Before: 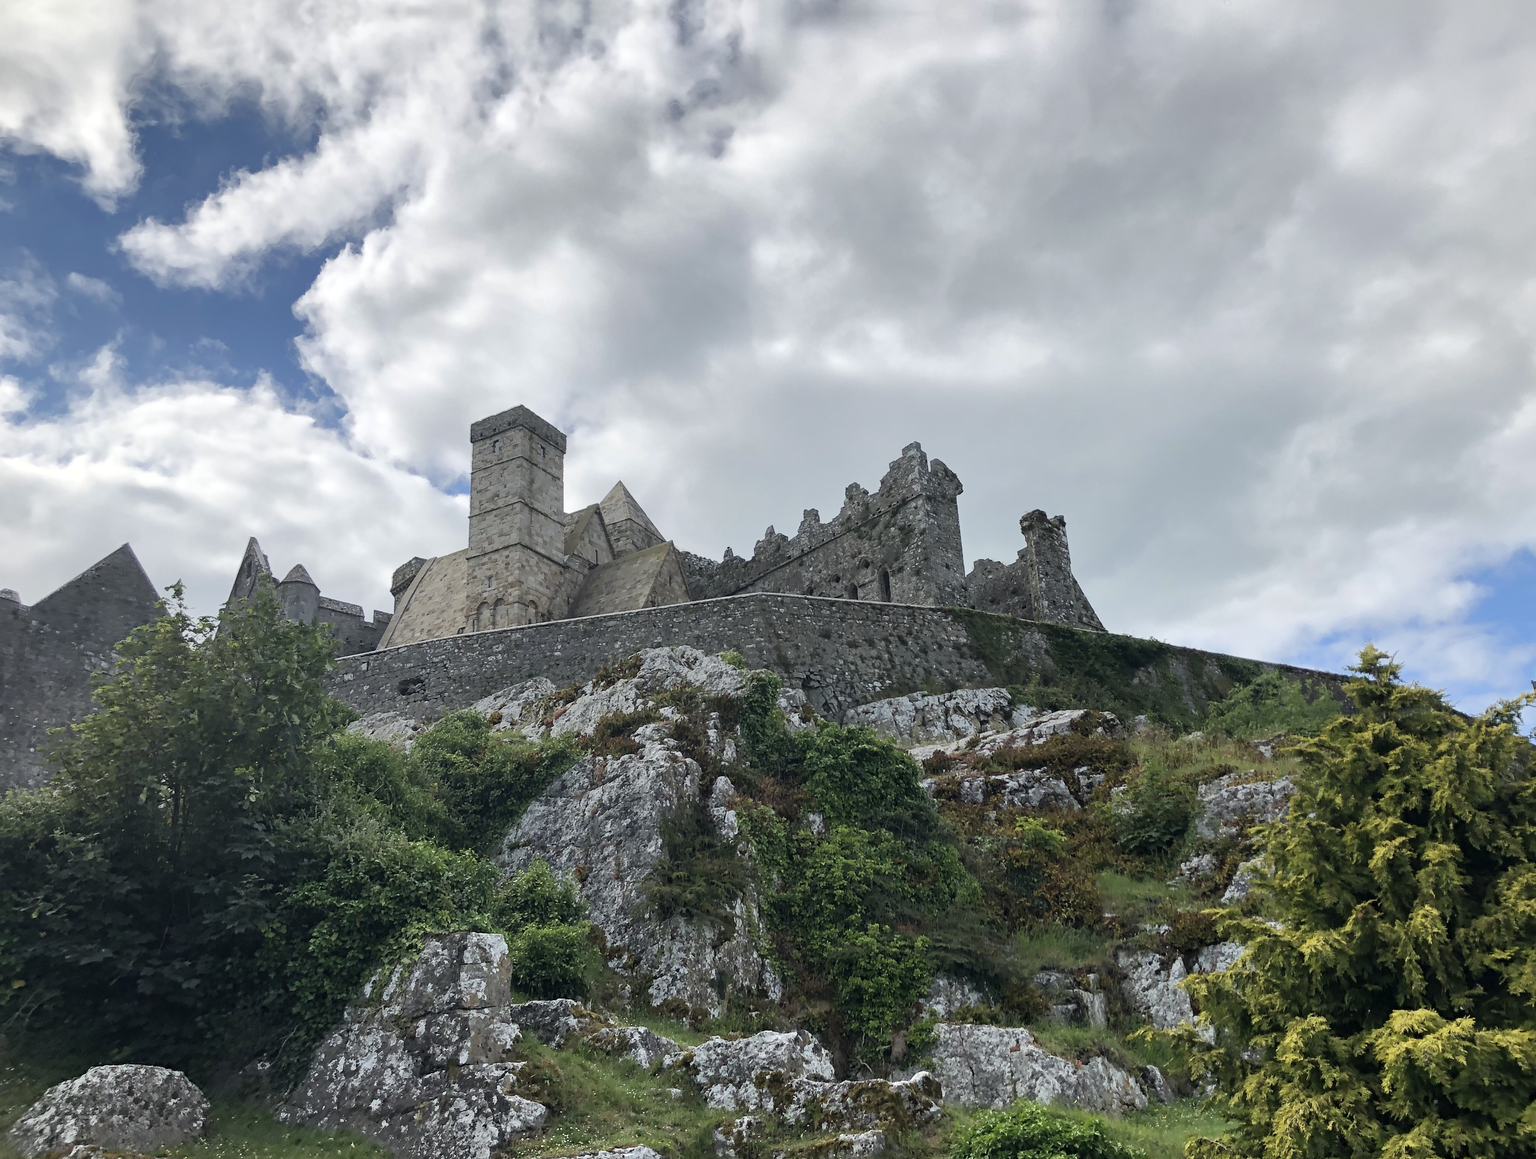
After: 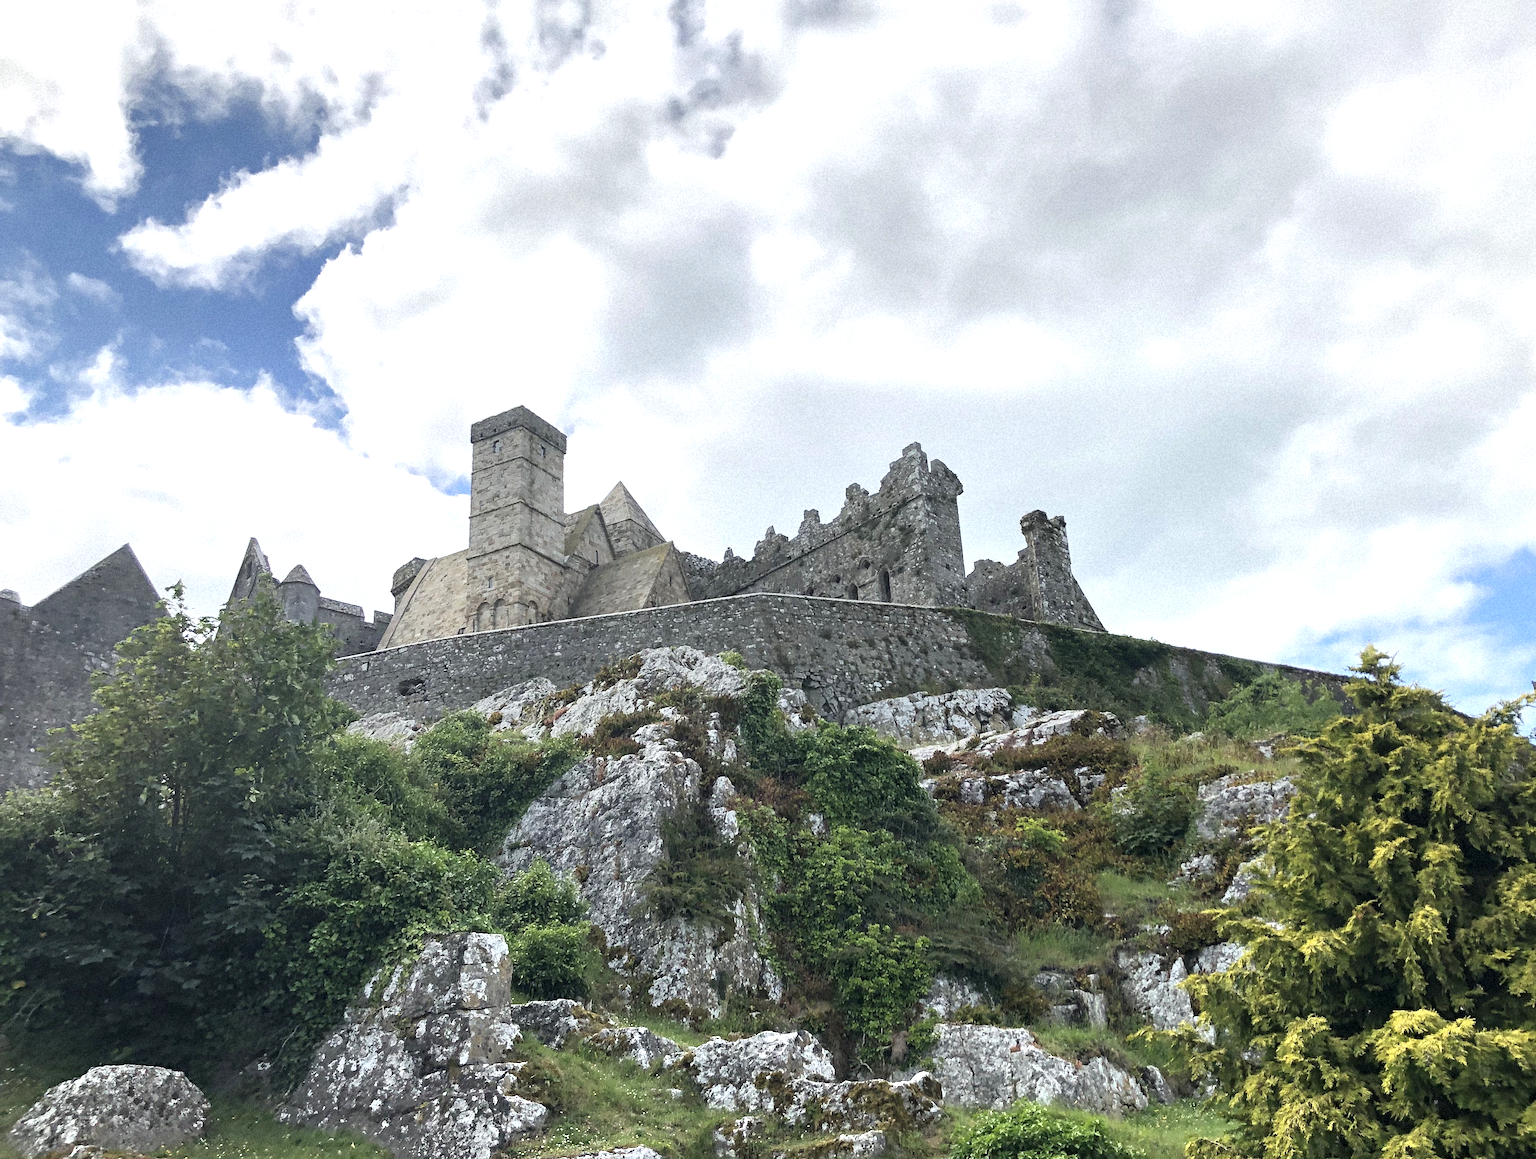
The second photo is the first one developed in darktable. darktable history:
exposure: exposure 0.74 EV, compensate highlight preservation false
grain: mid-tones bias 0%
